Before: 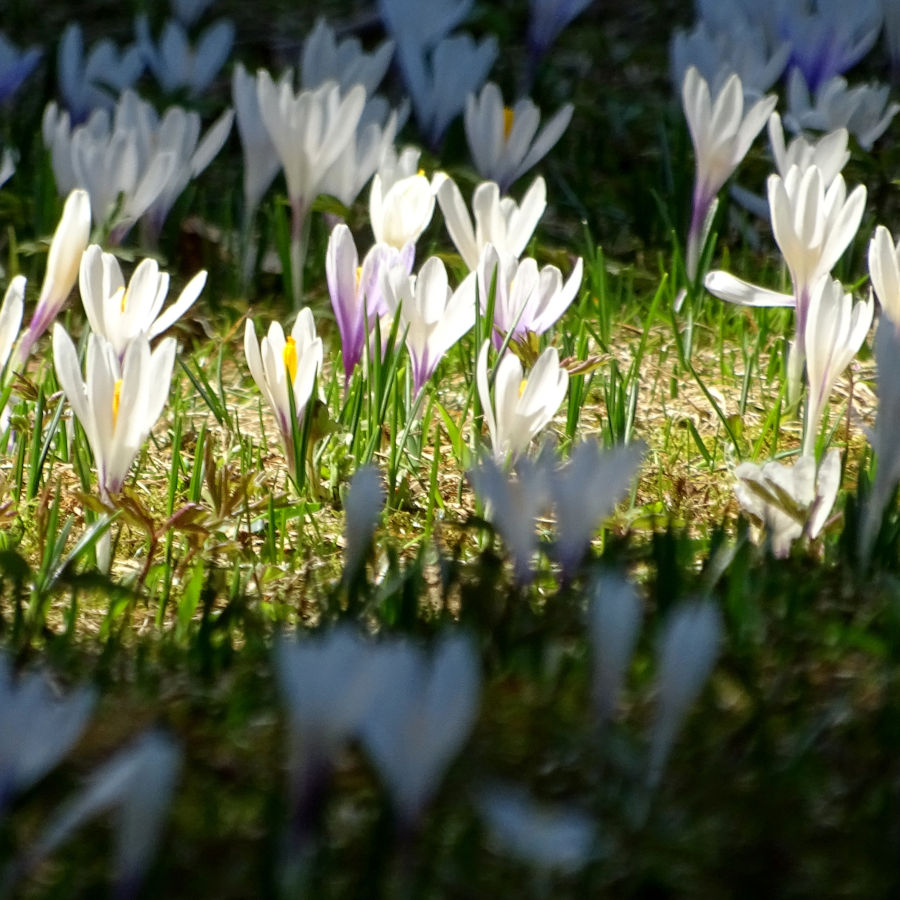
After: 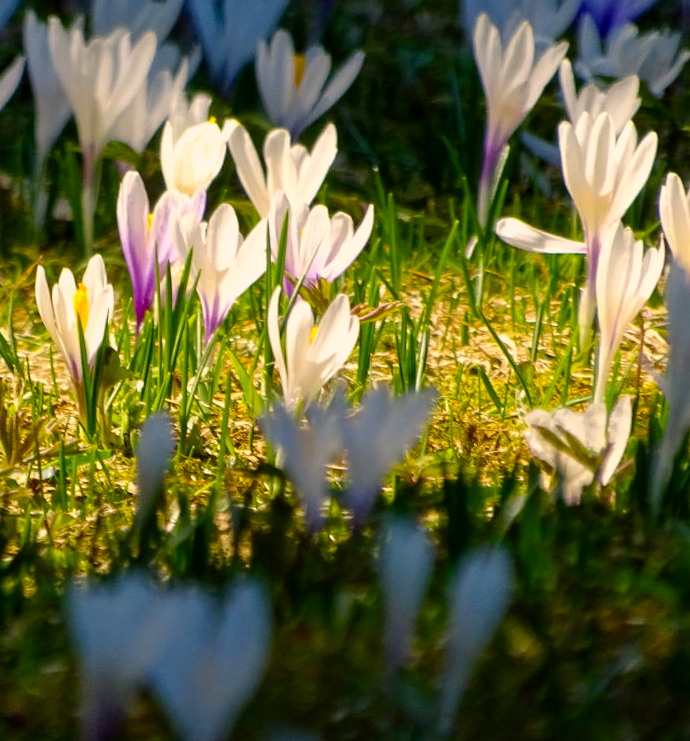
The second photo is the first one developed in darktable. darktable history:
crop: left 23.327%, top 5.914%, bottom 11.718%
color balance rgb: highlights gain › chroma 3.852%, highlights gain › hue 58.68°, perceptual saturation grading › global saturation 36.607%, perceptual saturation grading › shadows 35.93%
